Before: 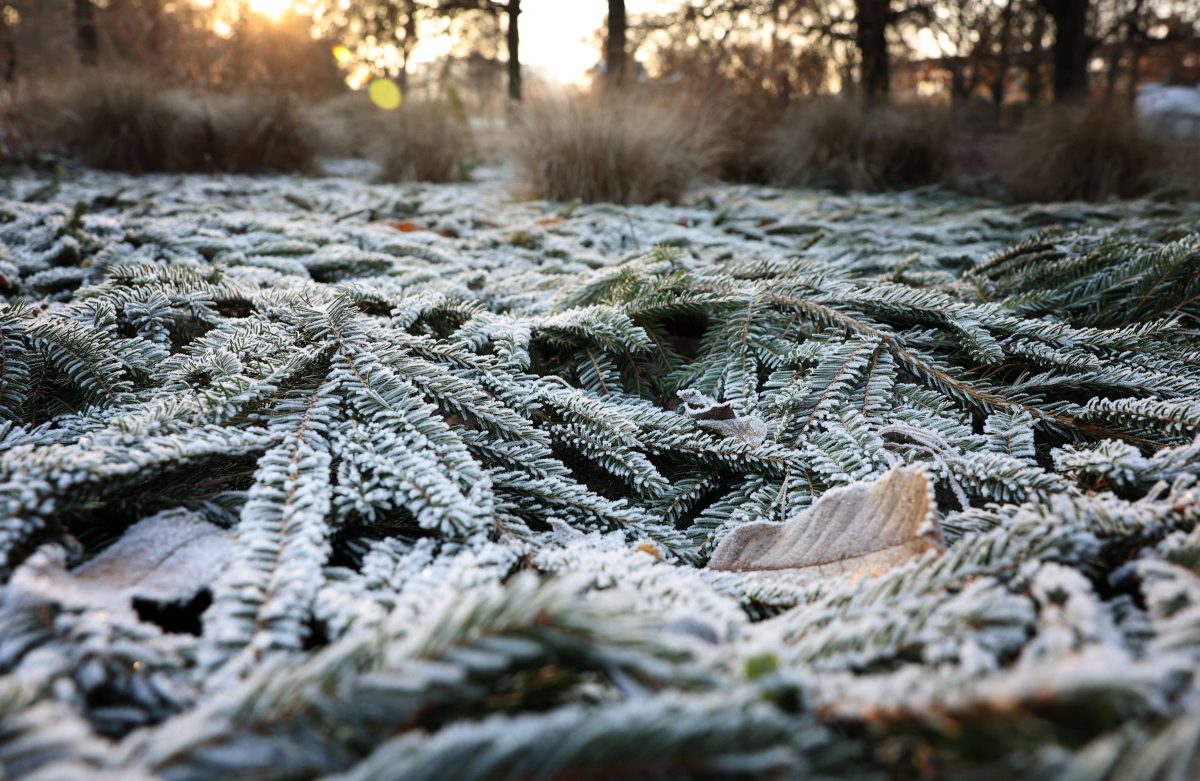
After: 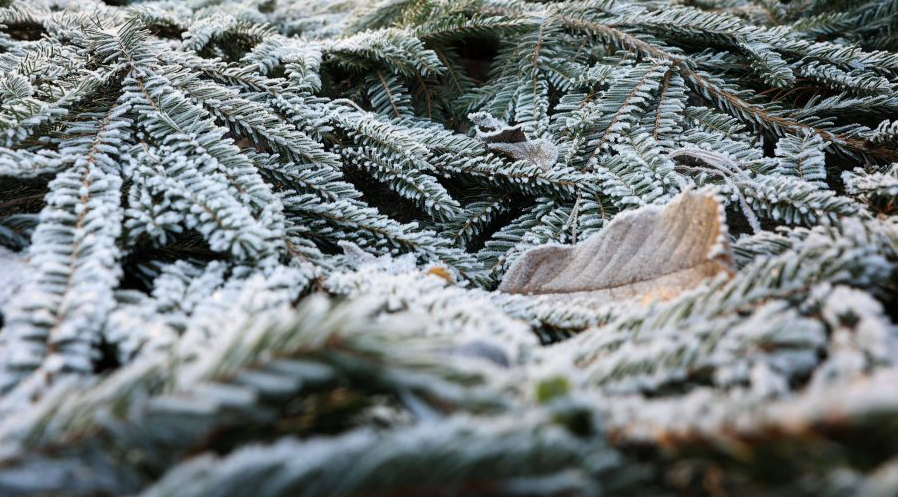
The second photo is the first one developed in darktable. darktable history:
crop and rotate: left 17.427%, top 35.49%, right 7.736%, bottom 0.789%
